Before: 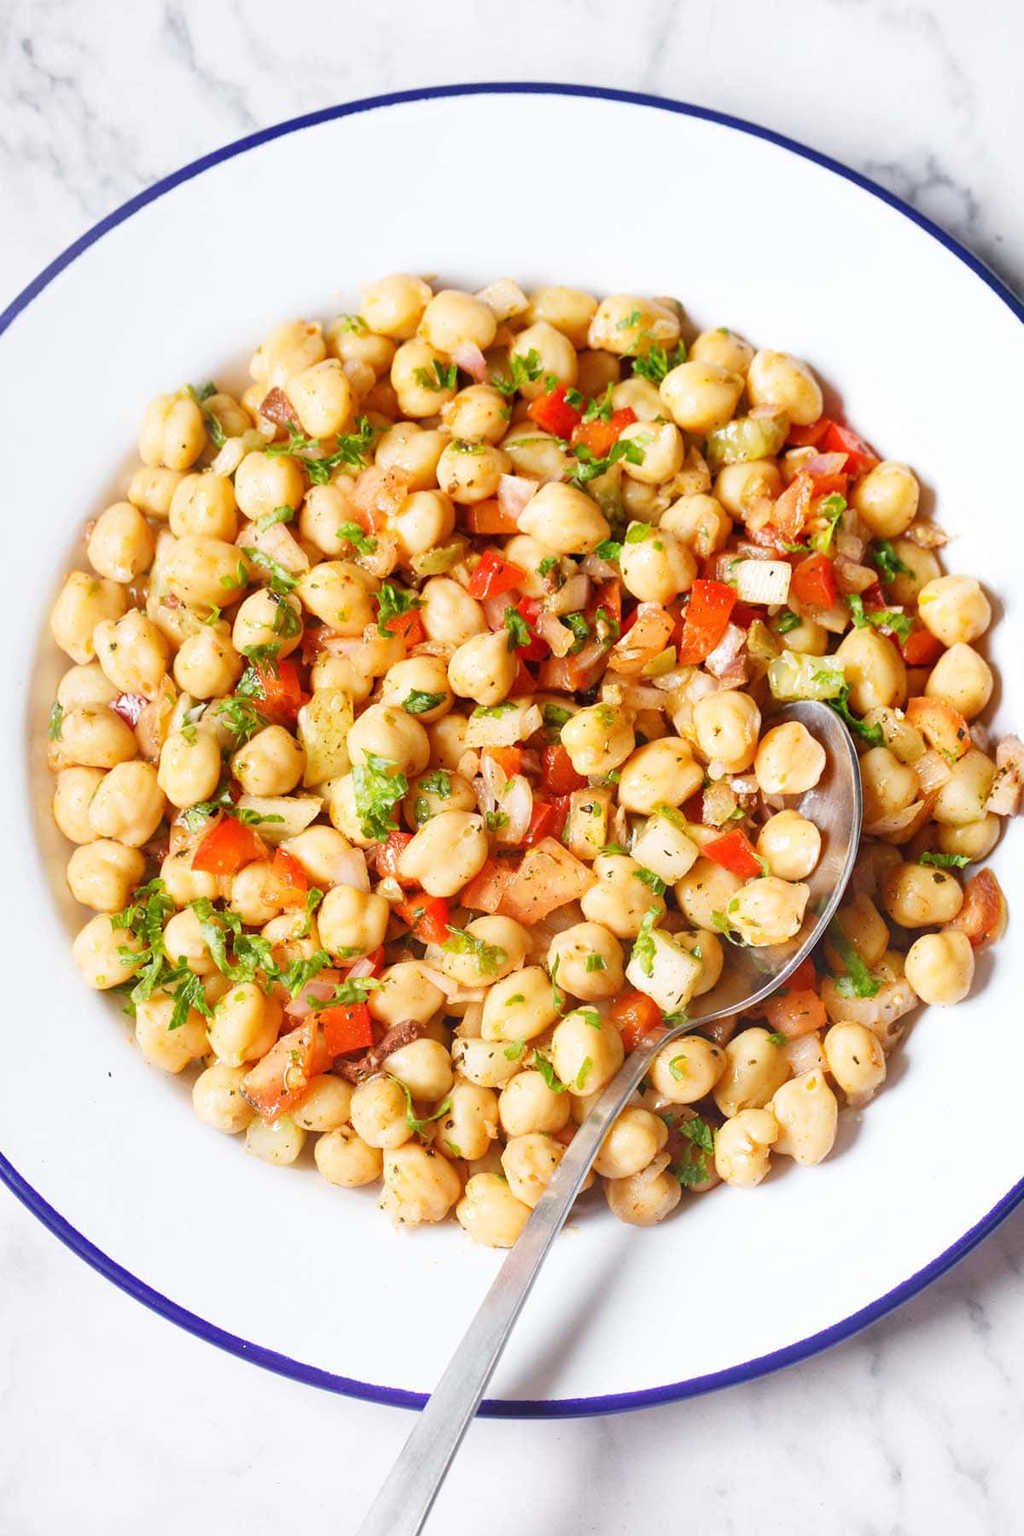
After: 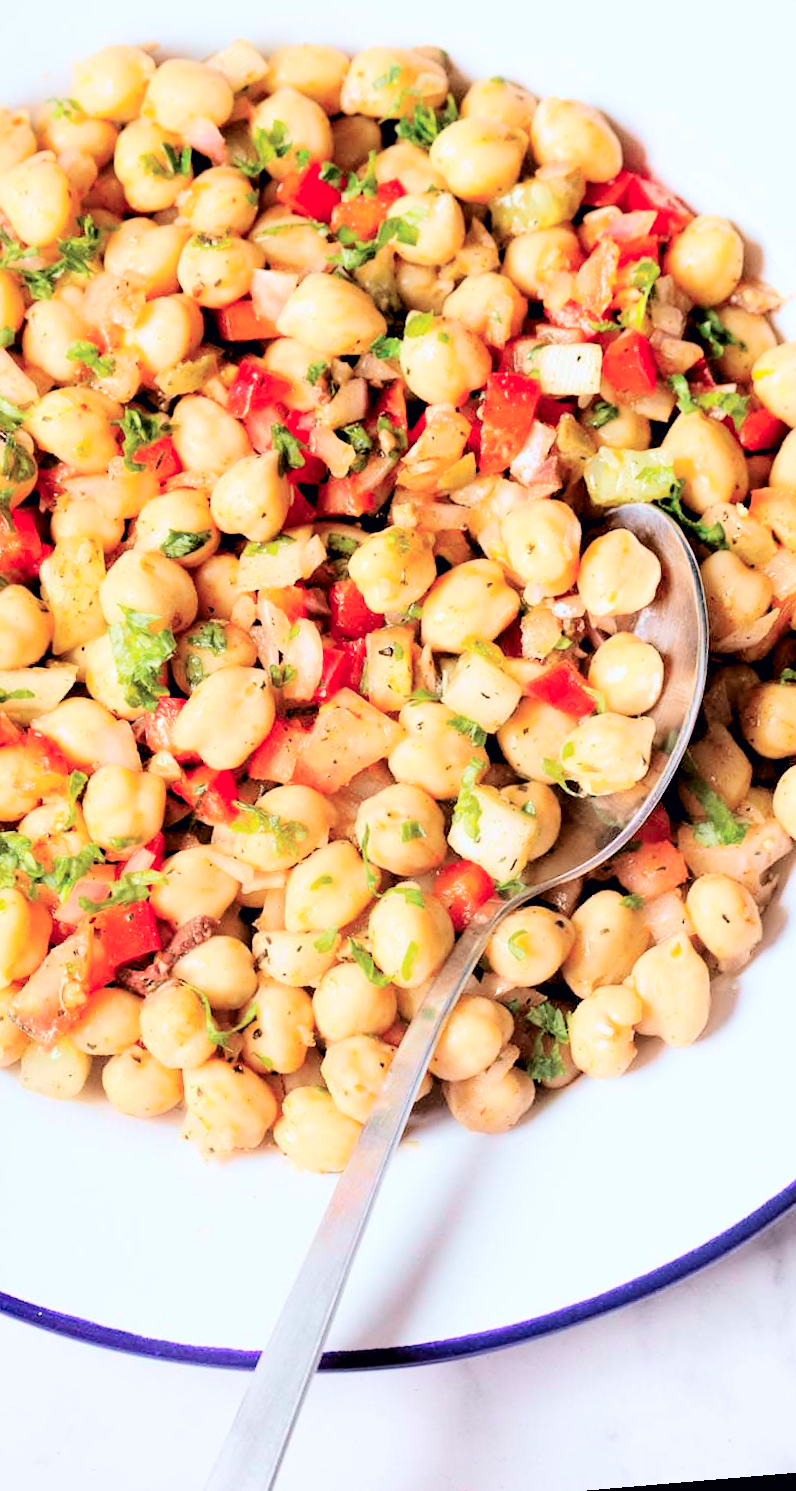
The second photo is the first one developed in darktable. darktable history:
rotate and perspective: rotation -4.86°, automatic cropping off
crop and rotate: left 28.256%, top 17.734%, right 12.656%, bottom 3.573%
rgb levels: levels [[0.029, 0.461, 0.922], [0, 0.5, 1], [0, 0.5, 1]]
tone curve: curves: ch0 [(0, 0) (0.049, 0.01) (0.154, 0.081) (0.491, 0.56) (0.739, 0.794) (0.992, 0.937)]; ch1 [(0, 0) (0.172, 0.123) (0.317, 0.272) (0.401, 0.422) (0.499, 0.497) (0.531, 0.54) (0.615, 0.603) (0.741, 0.783) (1, 1)]; ch2 [(0, 0) (0.411, 0.424) (0.462, 0.464) (0.502, 0.489) (0.544, 0.551) (0.686, 0.638) (1, 1)], color space Lab, independent channels, preserve colors none
white balance: red 0.988, blue 1.017
color correction: saturation 1.1
exposure: exposure 0.258 EV, compensate highlight preservation false
